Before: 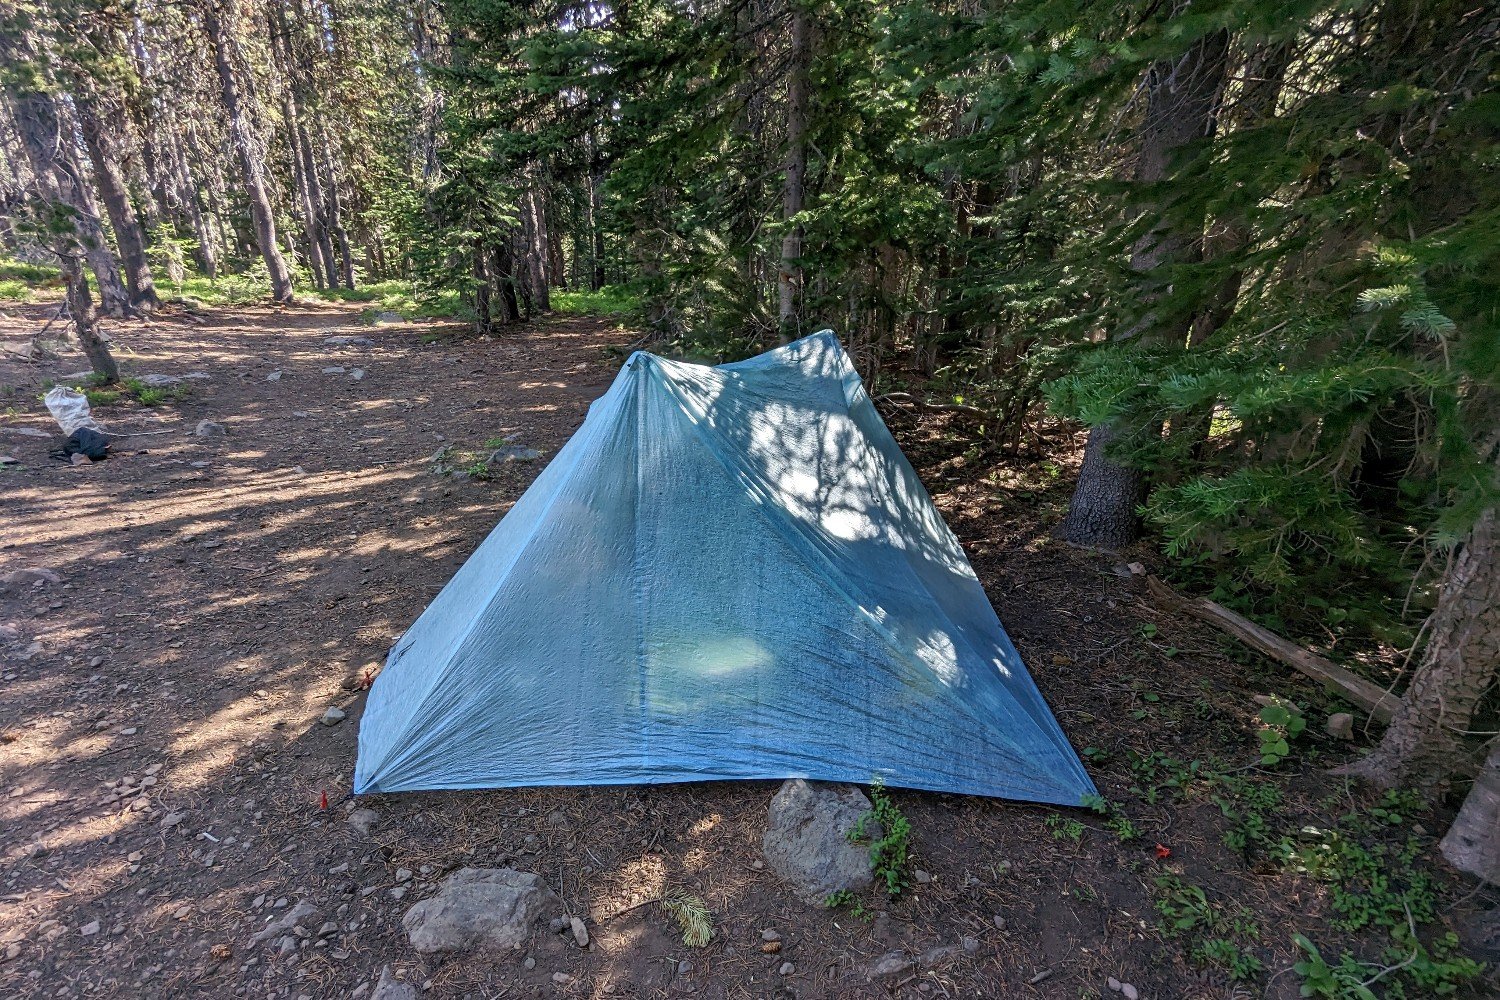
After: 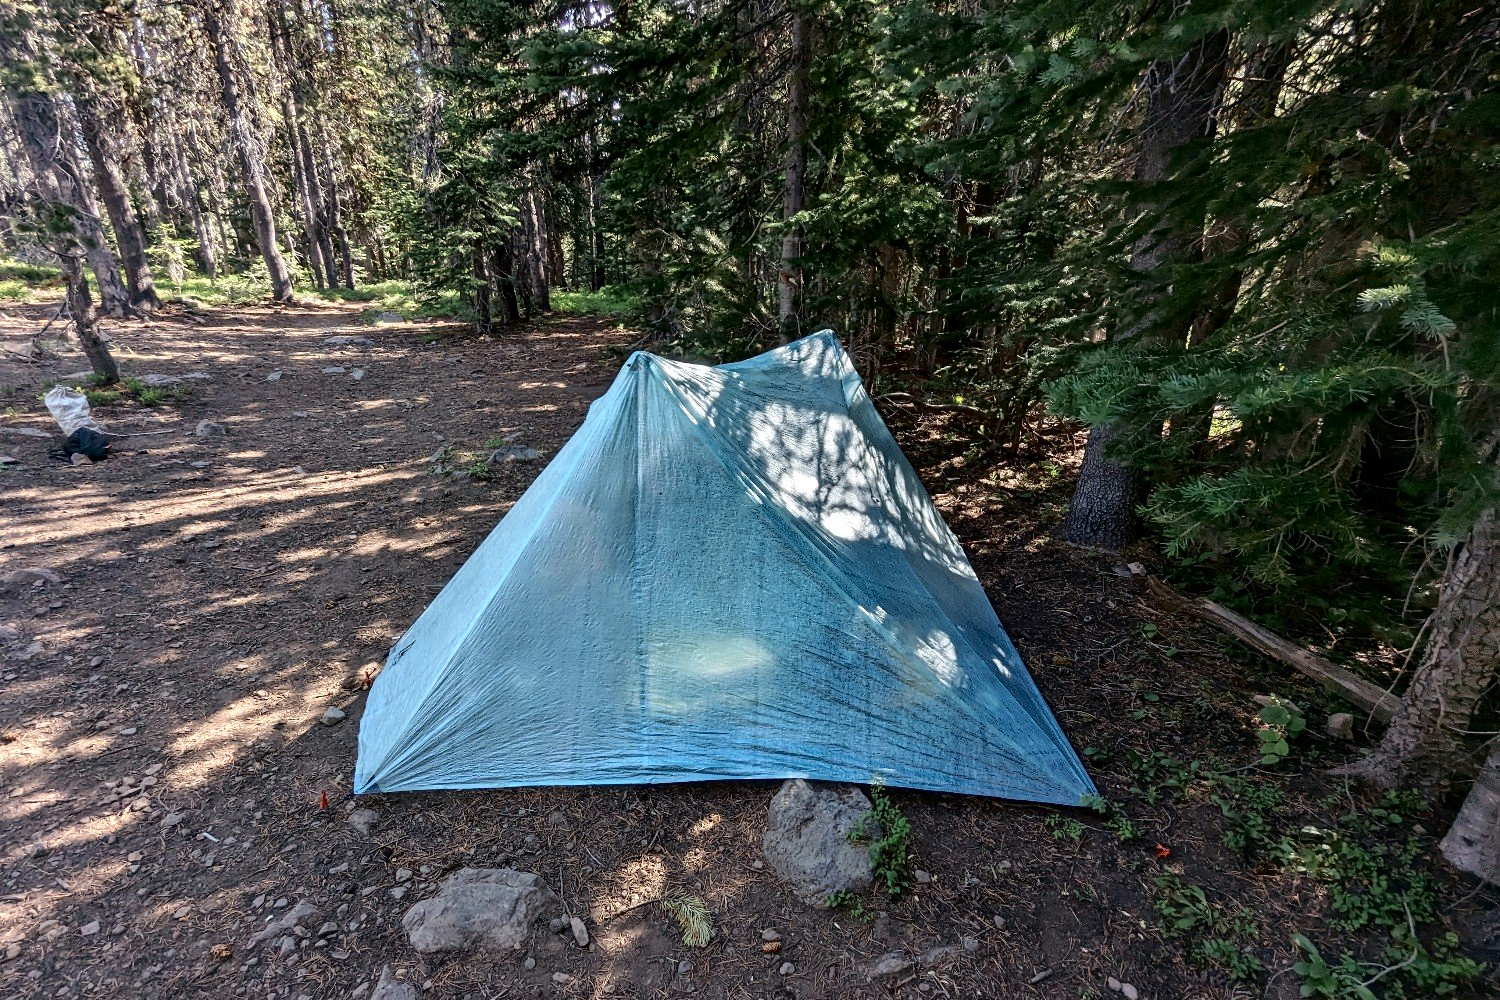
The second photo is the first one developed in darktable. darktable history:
fill light: exposure -2 EV, width 8.6
color zones: curves: ch0 [(0.018, 0.548) (0.197, 0.654) (0.425, 0.447) (0.605, 0.658) (0.732, 0.579)]; ch1 [(0.105, 0.531) (0.224, 0.531) (0.386, 0.39) (0.618, 0.456) (0.732, 0.456) (0.956, 0.421)]; ch2 [(0.039, 0.583) (0.215, 0.465) (0.399, 0.544) (0.465, 0.548) (0.614, 0.447) (0.724, 0.43) (0.882, 0.623) (0.956, 0.632)]
shadows and highlights: shadows 20.55, highlights -20.99, soften with gaussian
